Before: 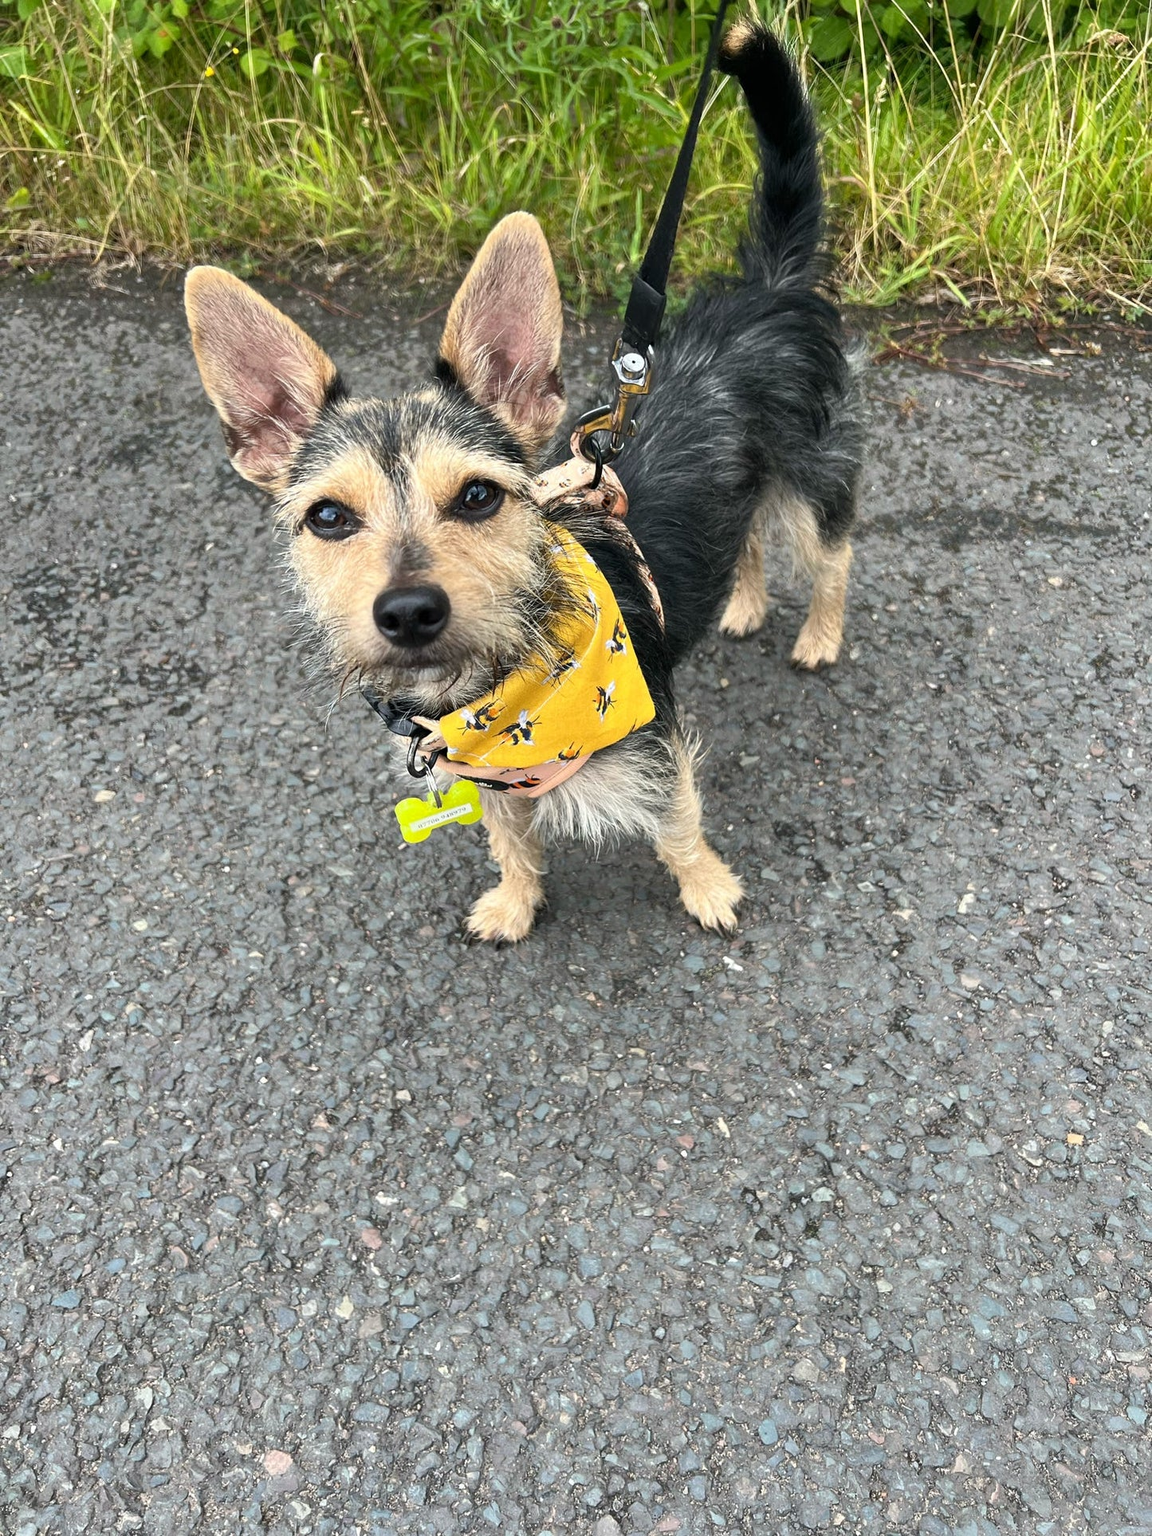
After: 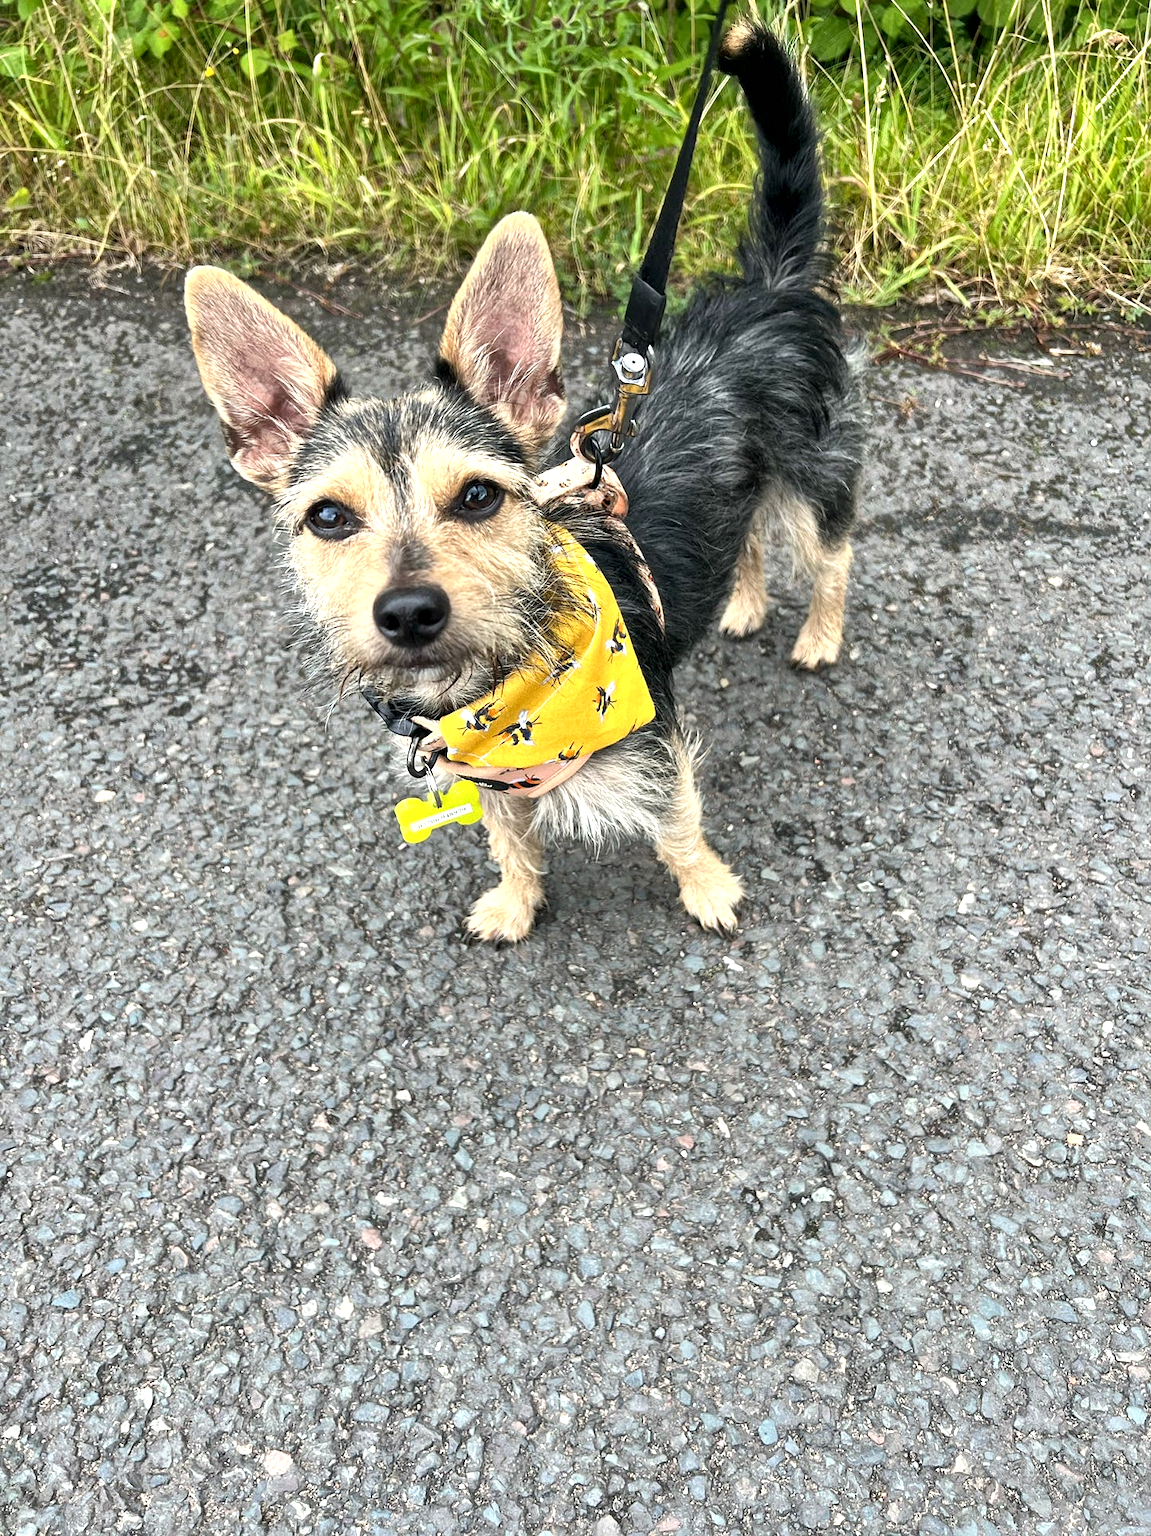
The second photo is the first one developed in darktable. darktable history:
local contrast: mode bilateral grid, contrast 20, coarseness 20, detail 150%, midtone range 0.2
exposure: exposure 0.4 EV, compensate highlight preservation false
